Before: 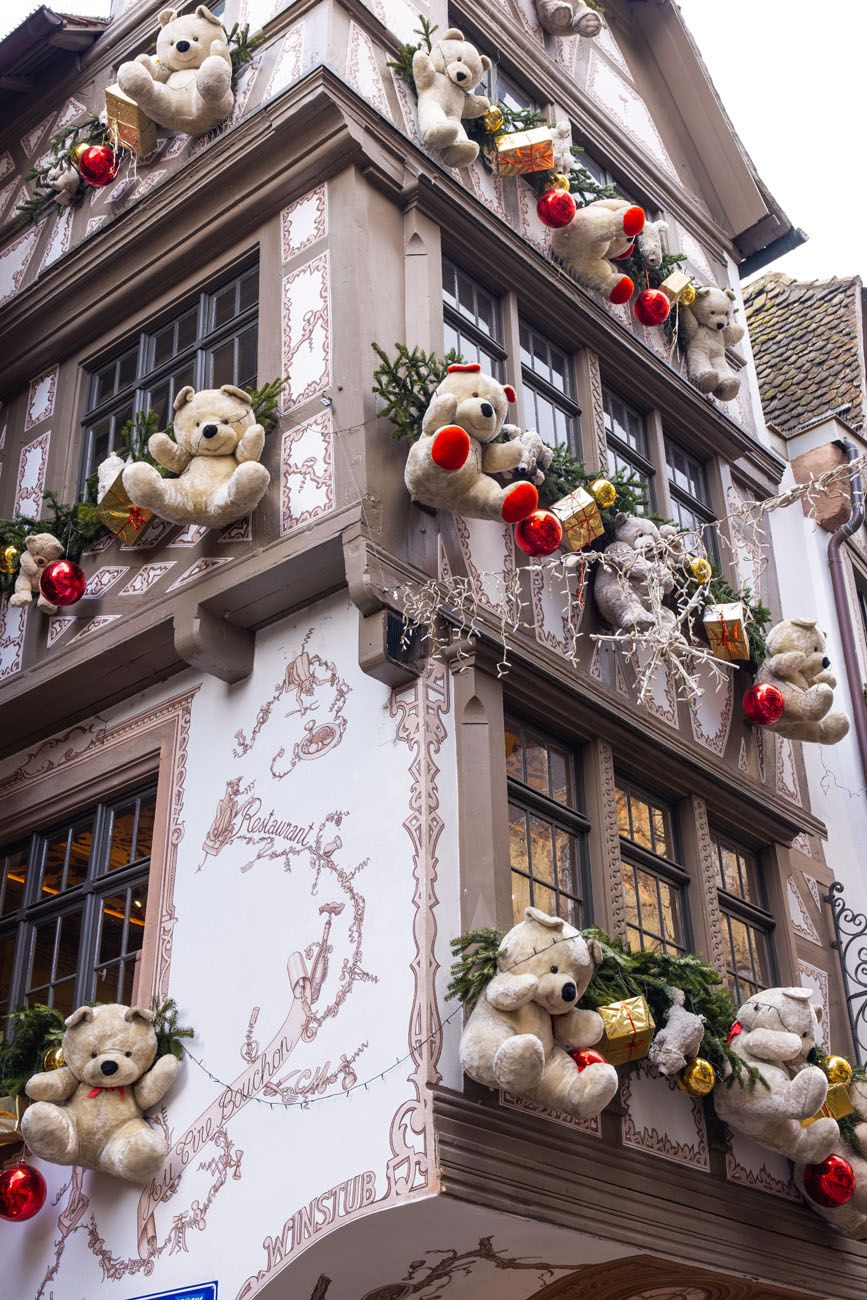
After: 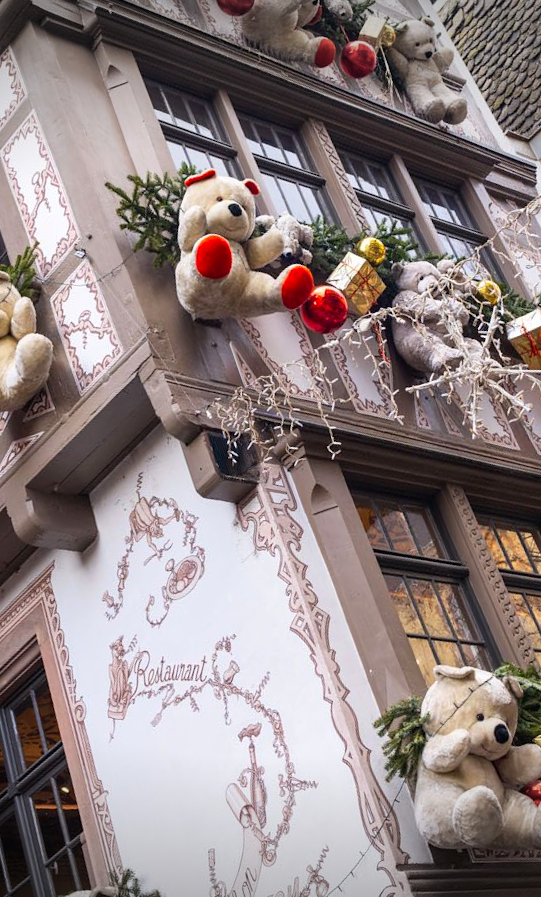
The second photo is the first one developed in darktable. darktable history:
contrast brightness saturation: contrast 0.105, brightness 0.033, saturation 0.094
tone equalizer: mask exposure compensation -0.508 EV
vignetting: fall-off start 99.56%, width/height ratio 1.309
crop and rotate: angle 18.9°, left 6.733%, right 3.798%, bottom 1.129%
